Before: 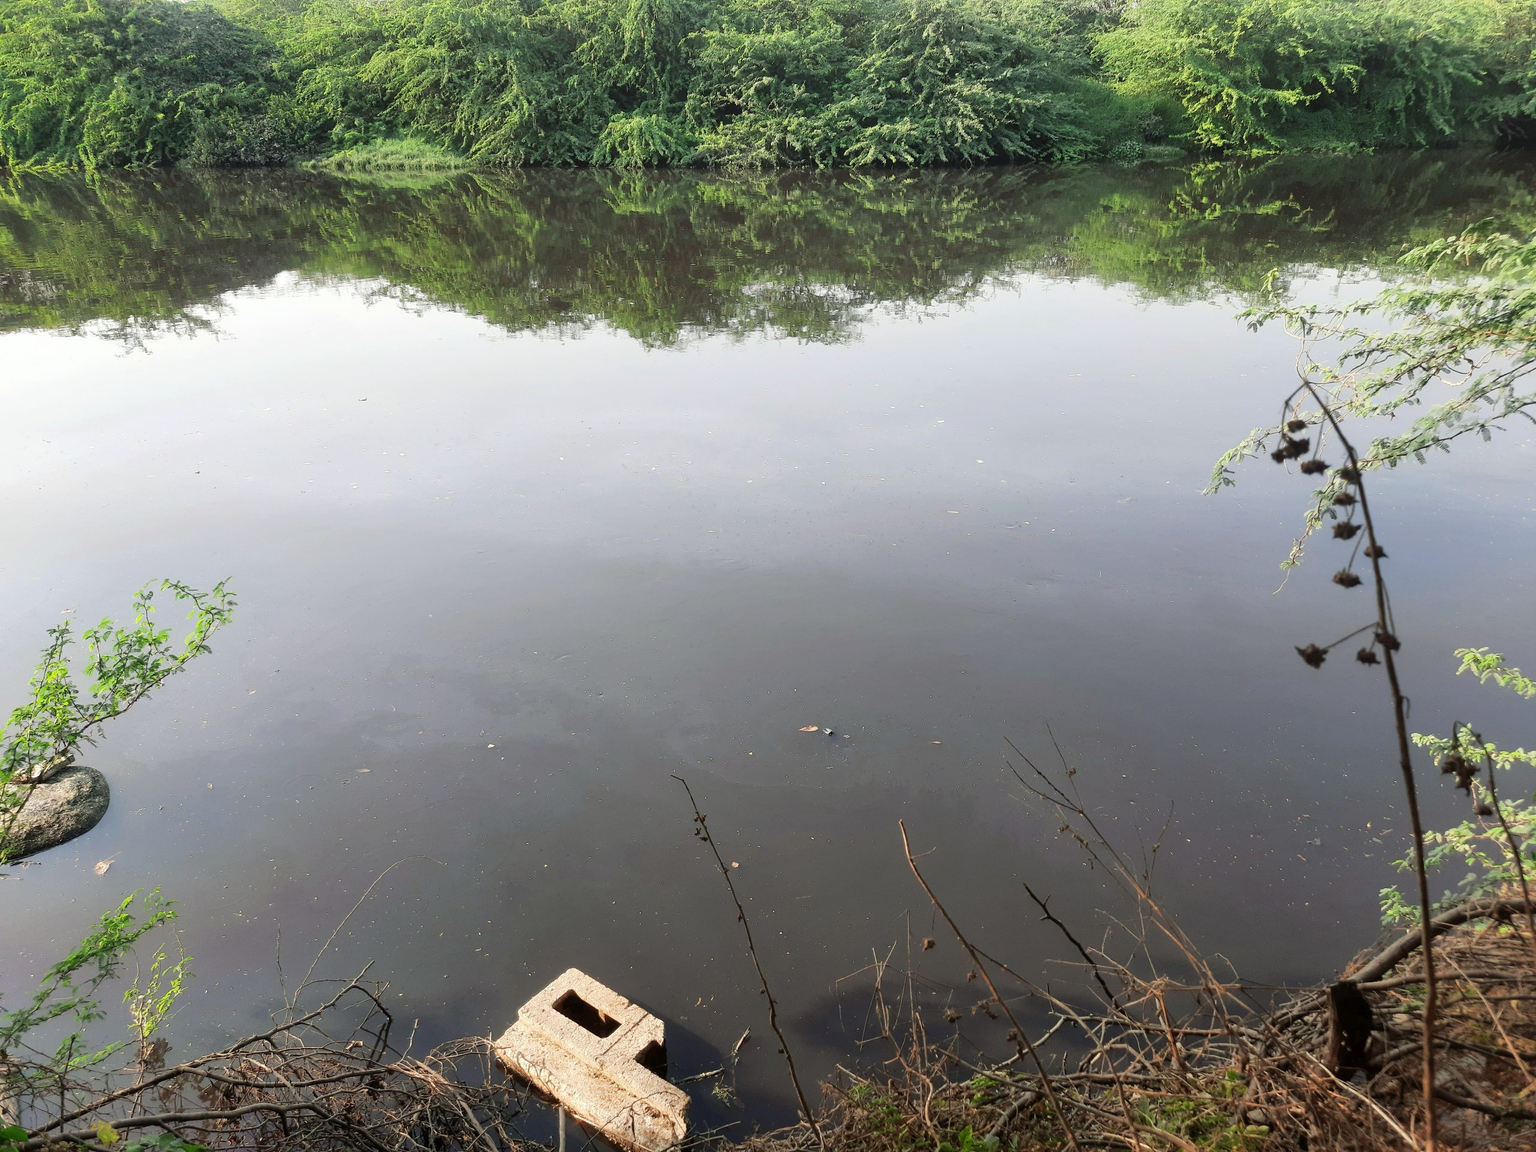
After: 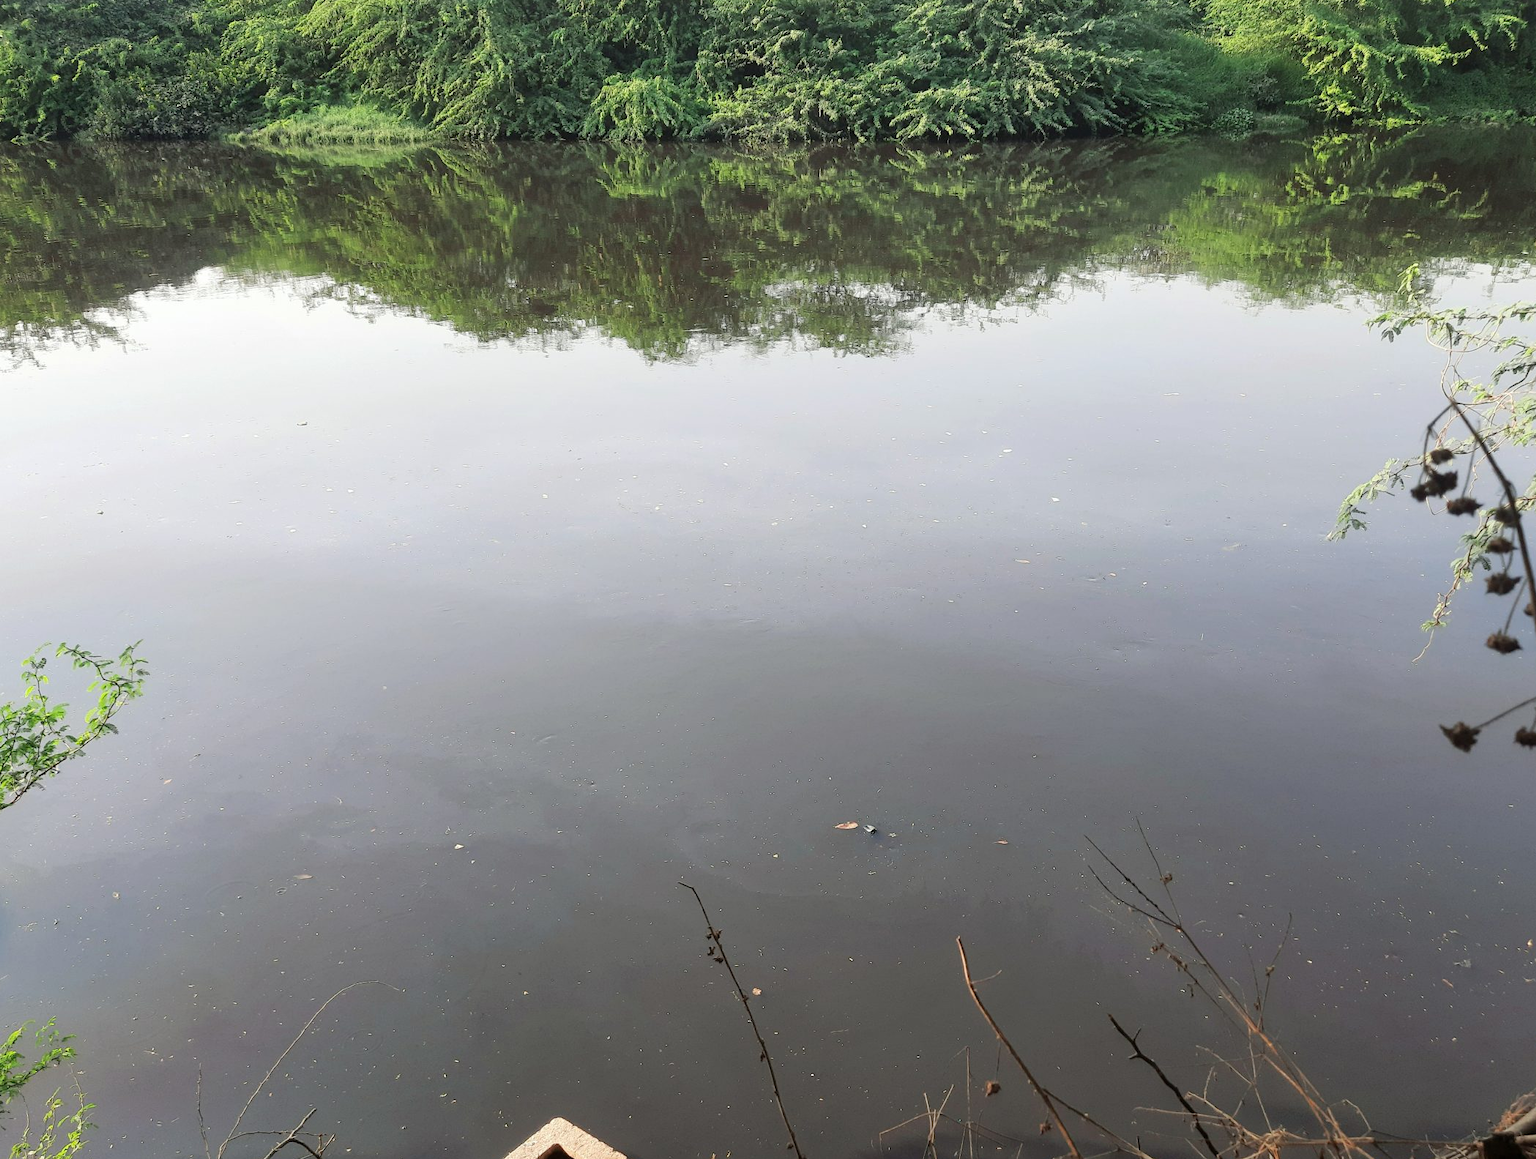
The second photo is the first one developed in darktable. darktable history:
crop and rotate: left 7.523%, top 4.534%, right 10.512%, bottom 12.946%
